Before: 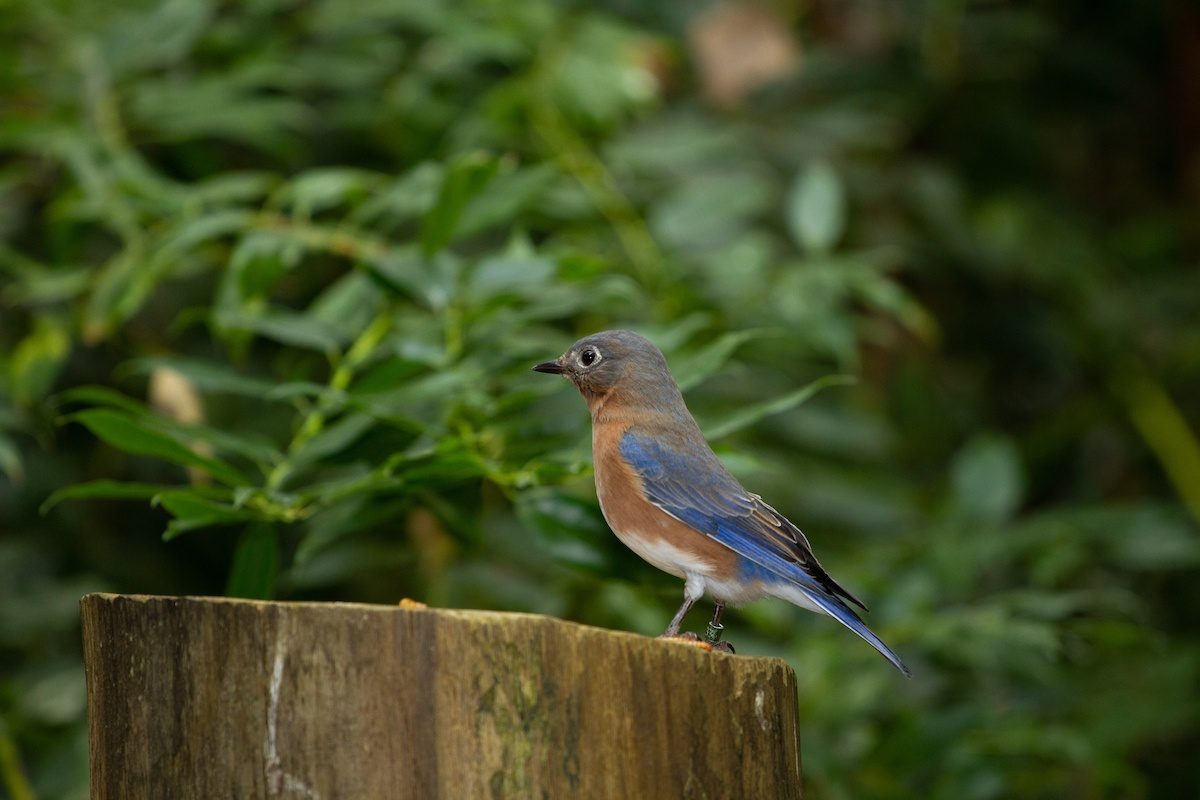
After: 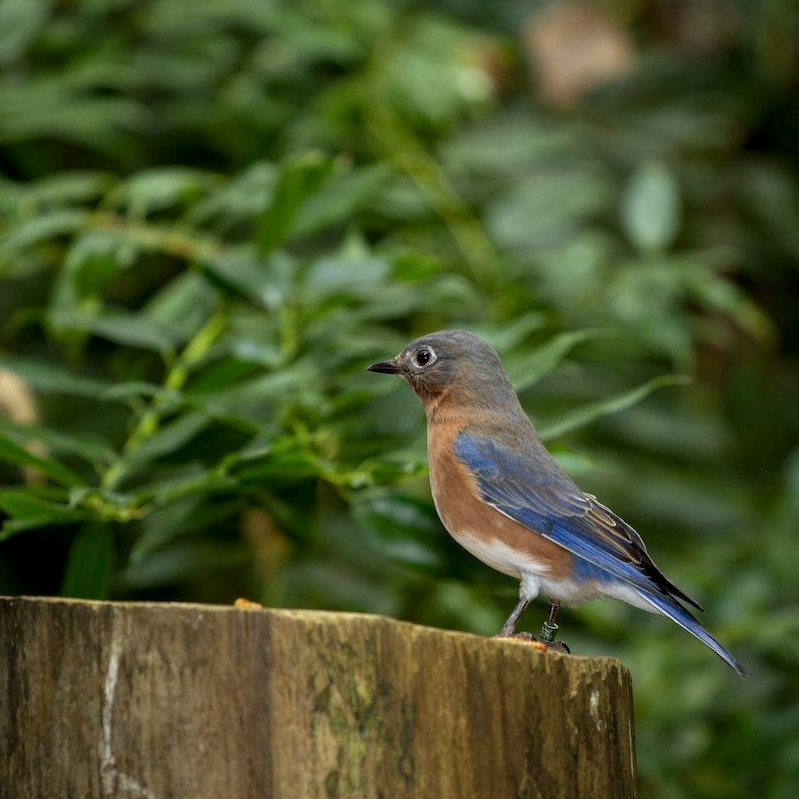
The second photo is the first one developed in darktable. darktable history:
local contrast: on, module defaults
crop and rotate: left 13.784%, right 19.598%
